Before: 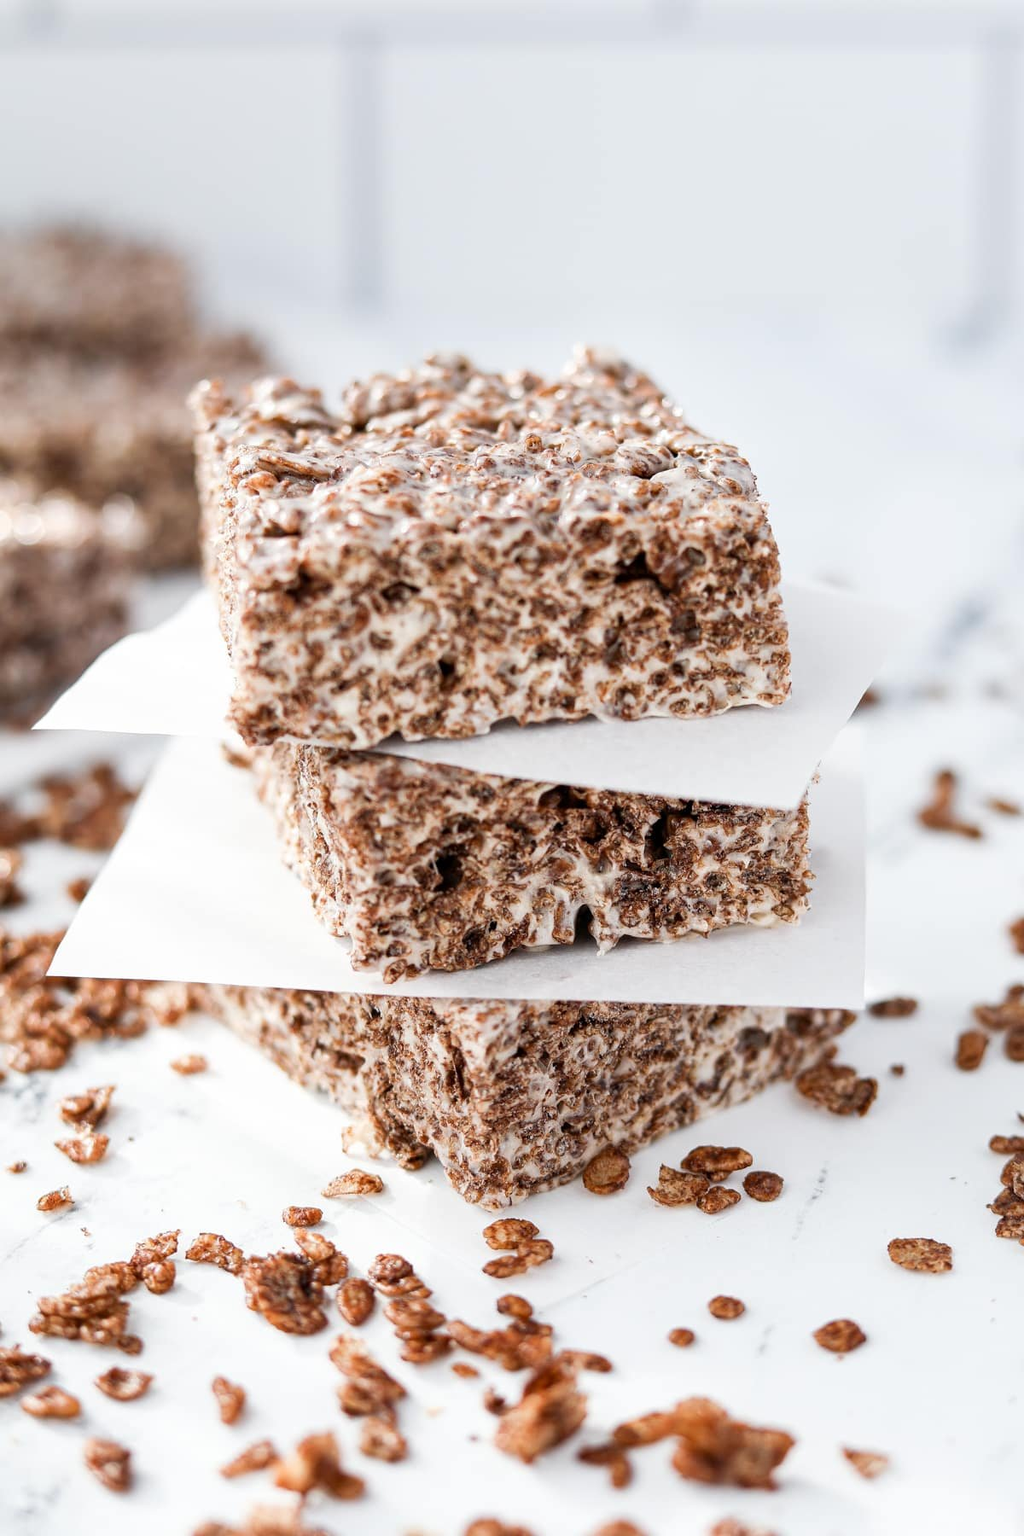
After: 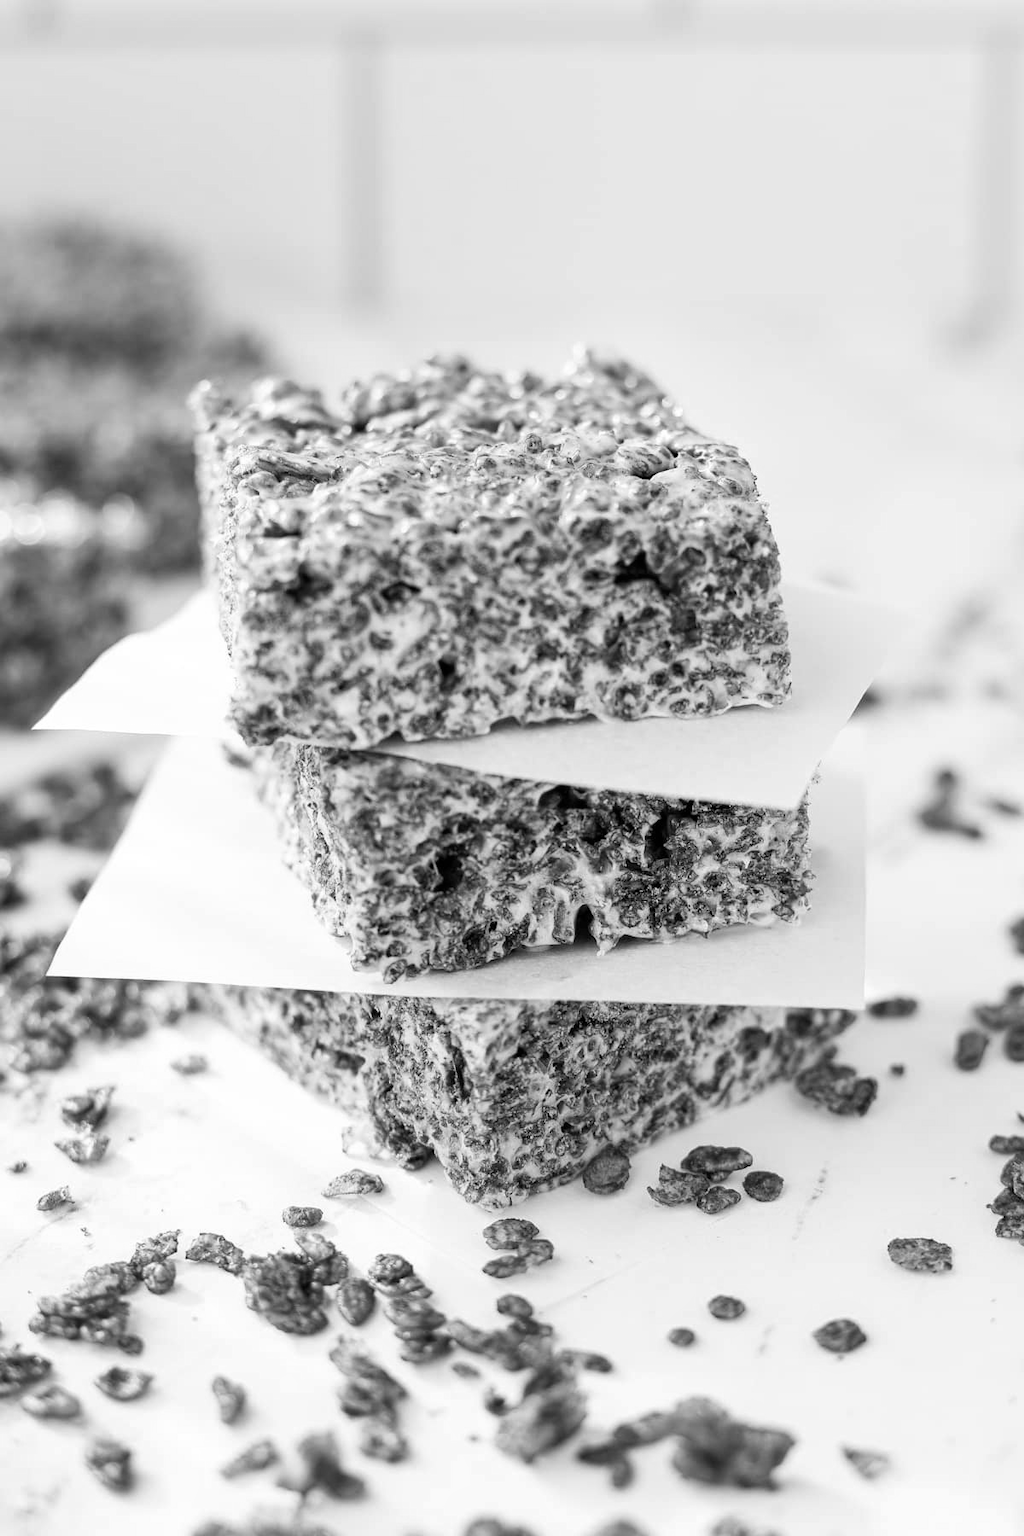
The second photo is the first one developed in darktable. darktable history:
monochrome: a 1.94, b -0.638
velvia: strength 67.07%, mid-tones bias 0.972
